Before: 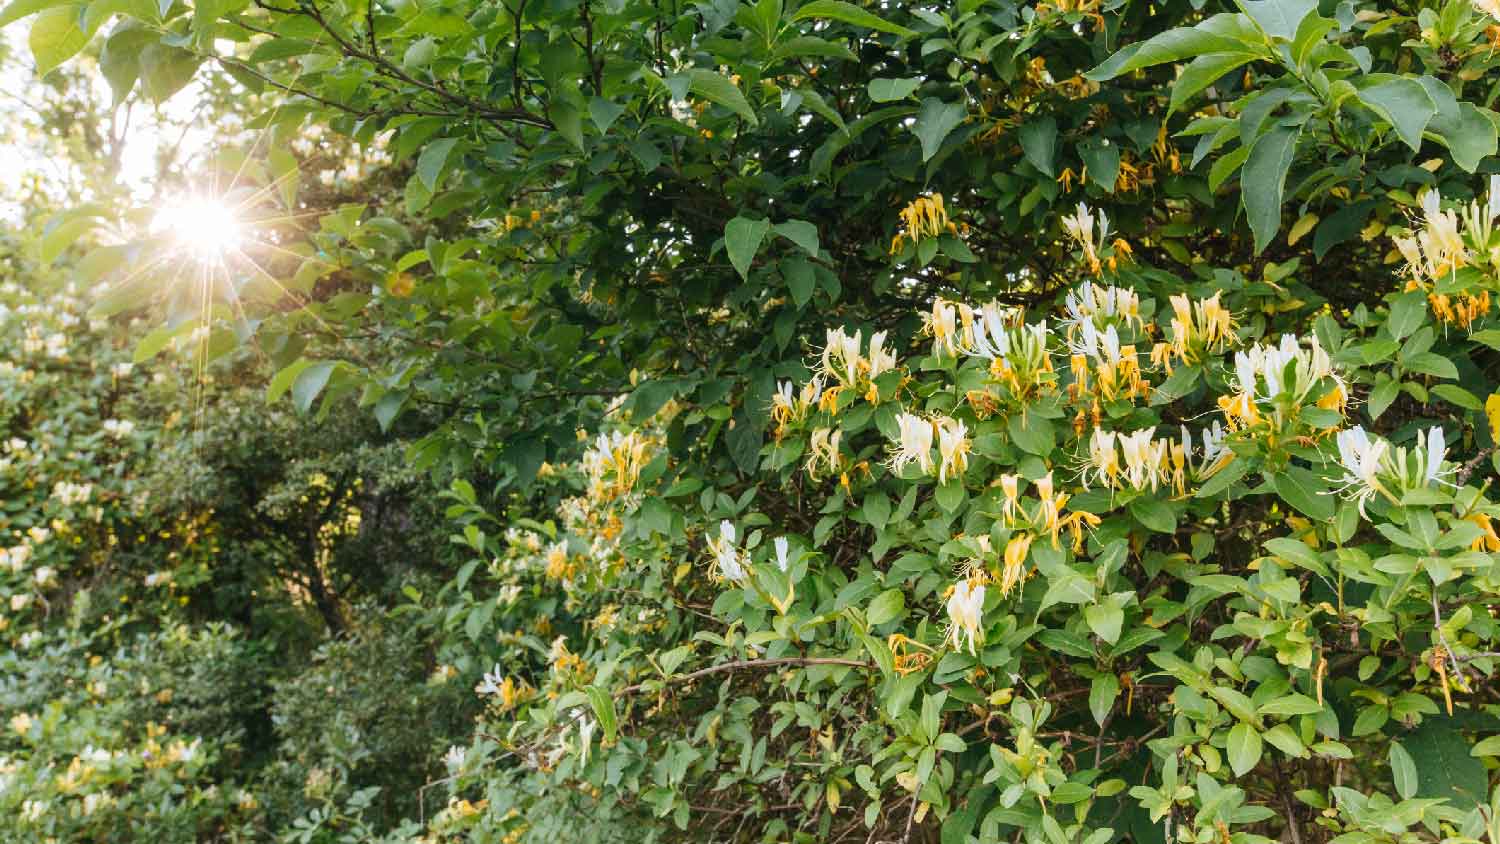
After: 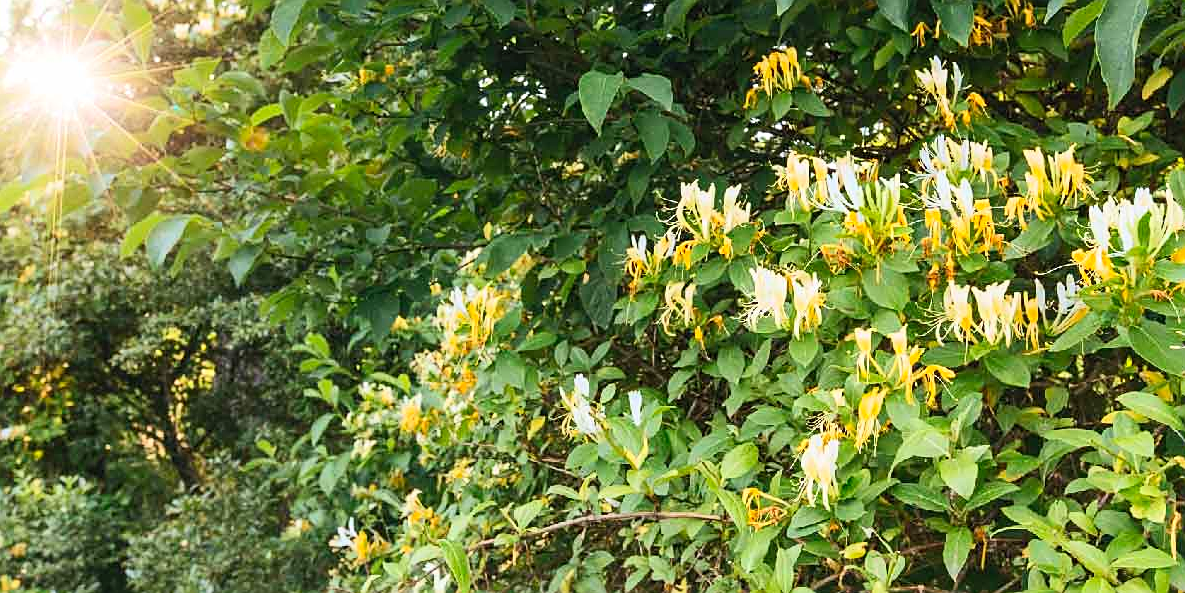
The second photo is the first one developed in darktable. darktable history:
crop: left 9.753%, top 17.337%, right 11.193%, bottom 12.381%
sharpen: on, module defaults
contrast brightness saturation: contrast 0.199, brightness 0.167, saturation 0.225
